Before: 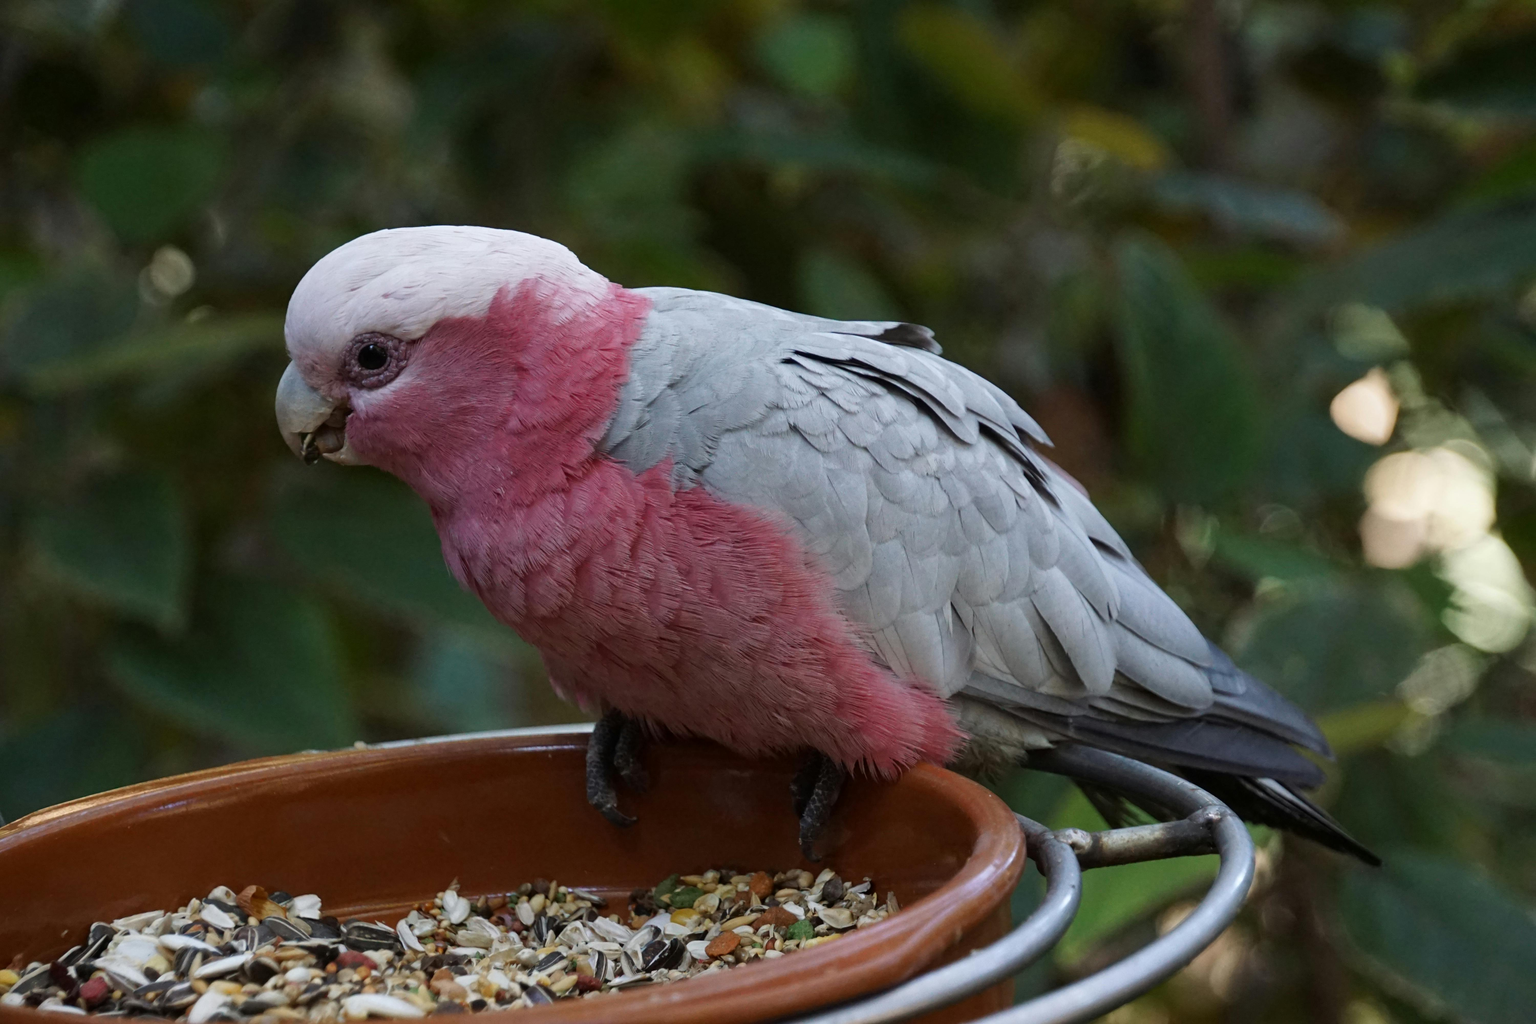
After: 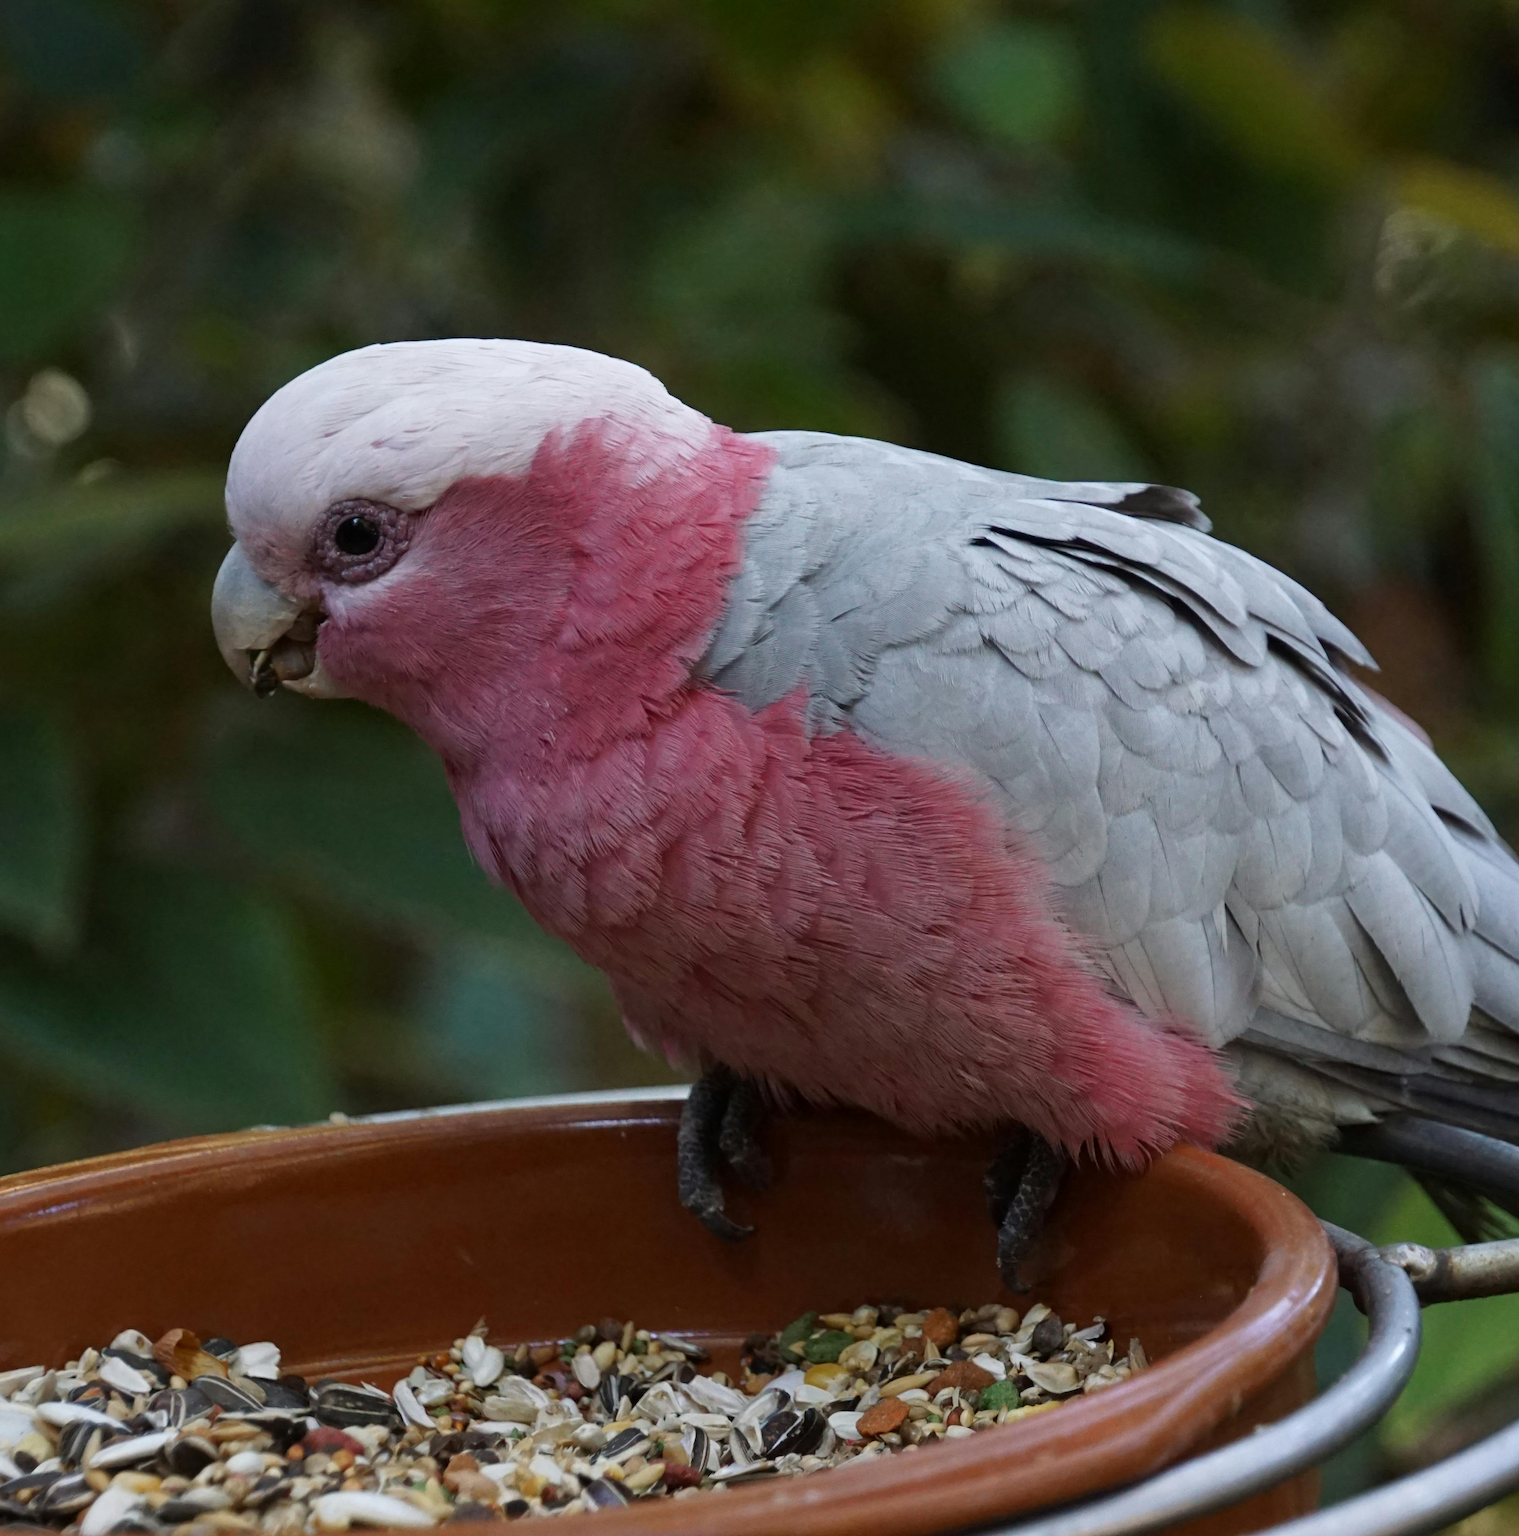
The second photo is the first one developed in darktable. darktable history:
crop and rotate: left 8.77%, right 25.273%
